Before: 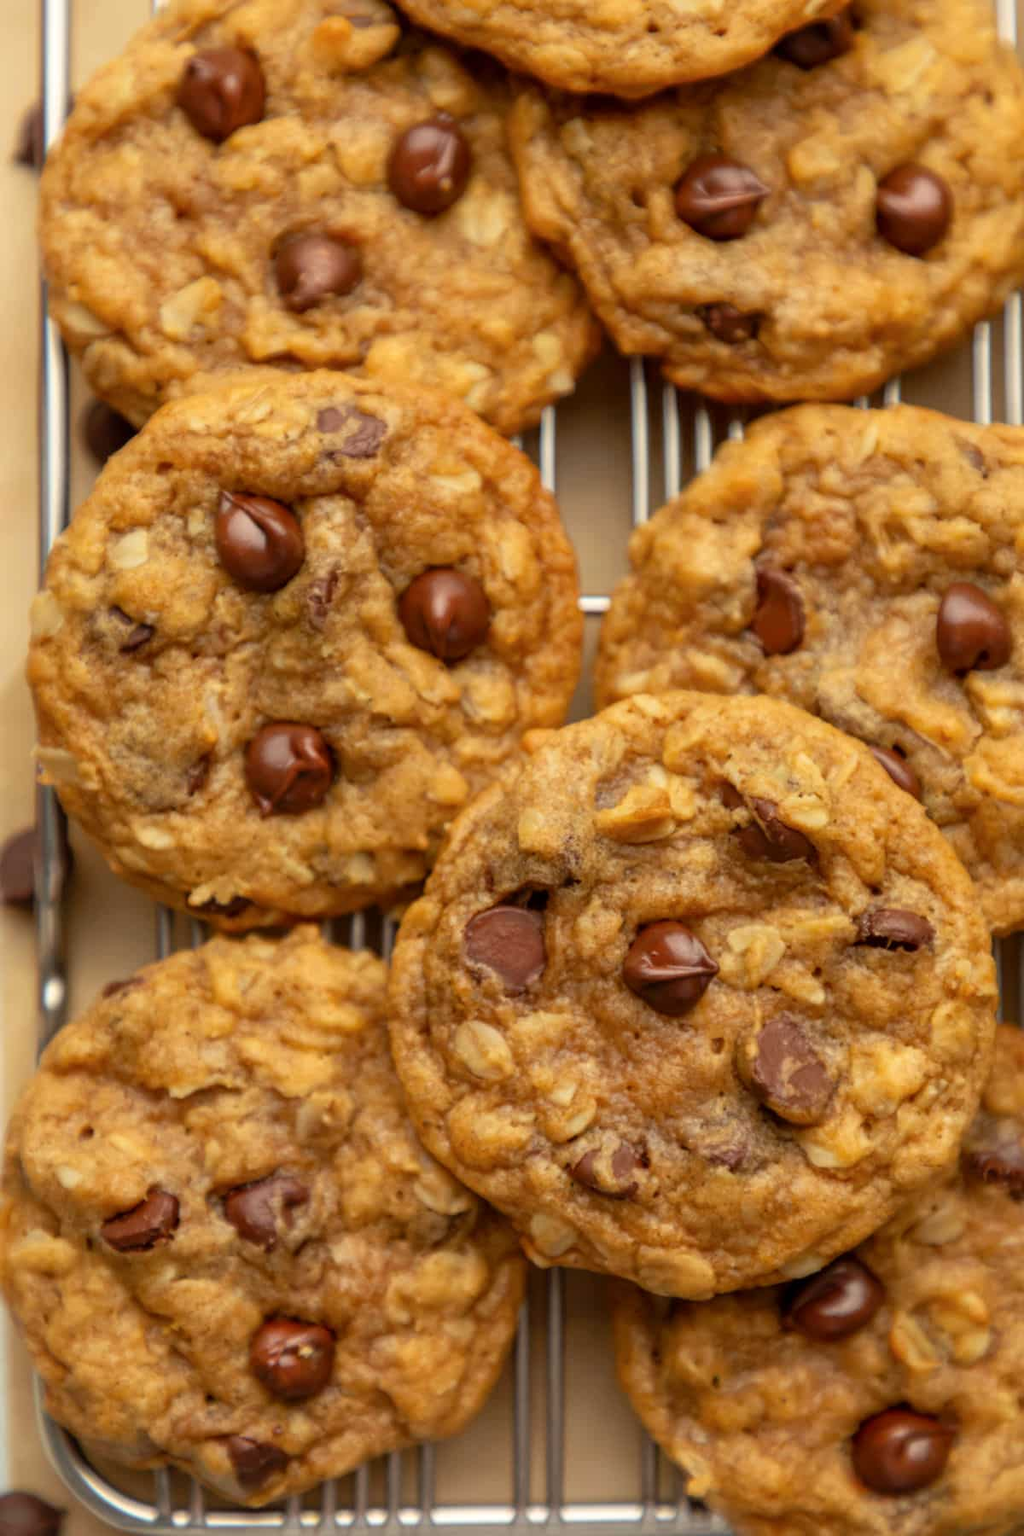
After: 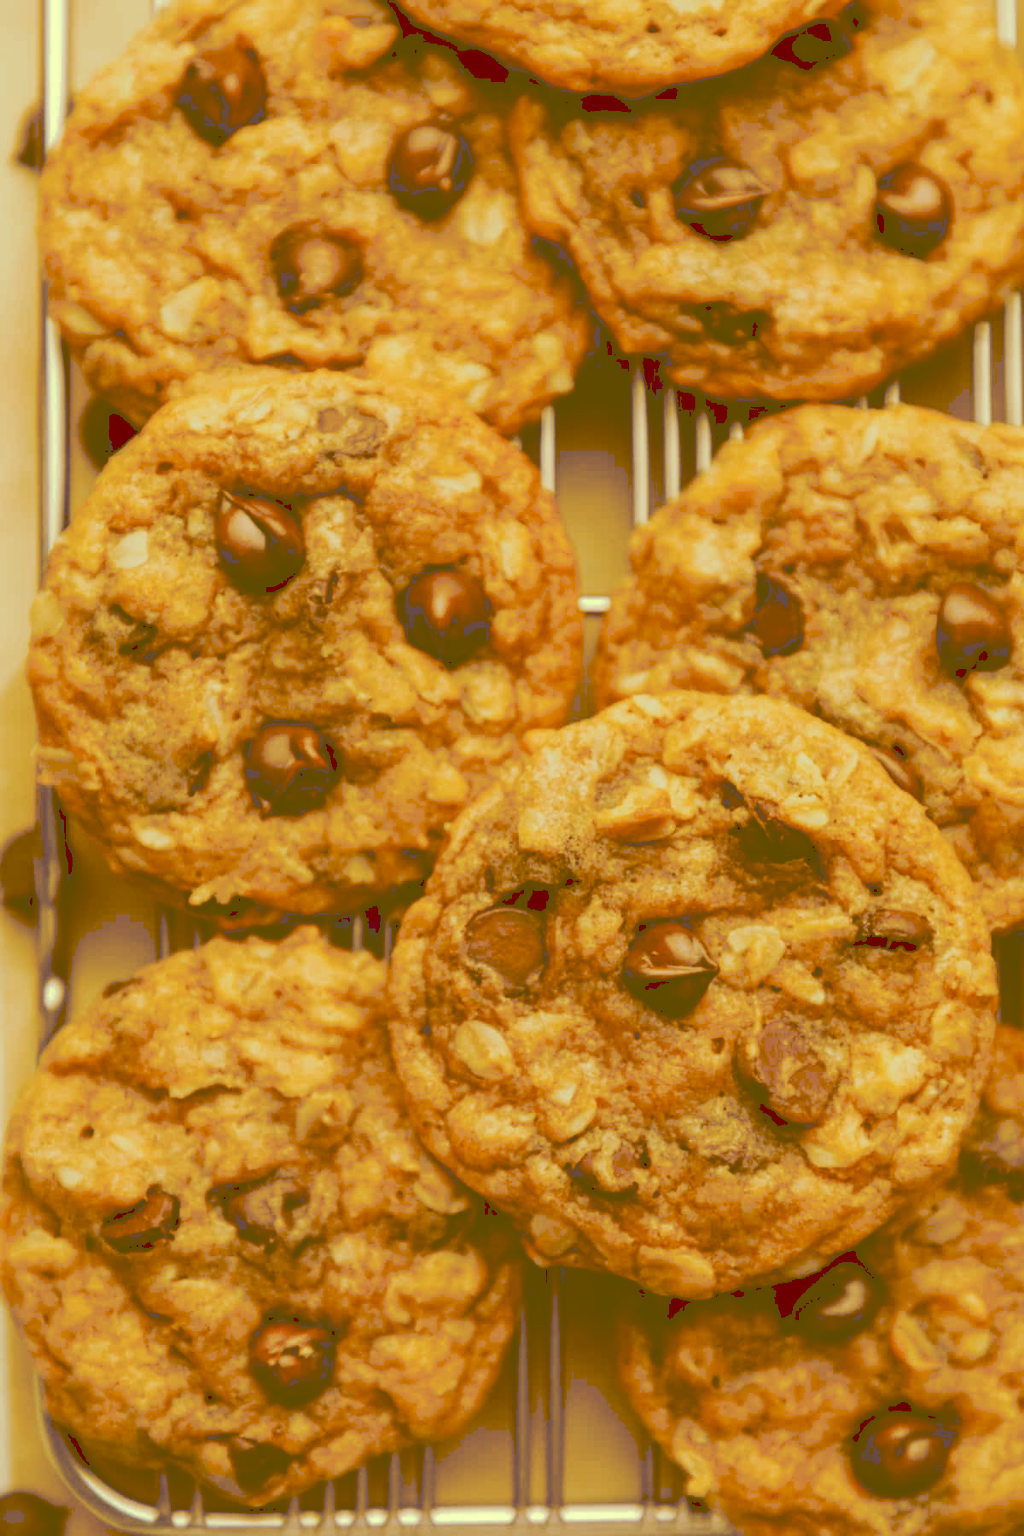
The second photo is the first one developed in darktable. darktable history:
tone curve: curves: ch0 [(0, 0) (0.003, 0.318) (0.011, 0.318) (0.025, 0.318) (0.044, 0.32) (0.069, 0.321) (0.1, 0.322) (0.136, 0.324) (0.177, 0.327) (0.224, 0.332) (0.277, 0.352) (0.335, 0.397) (0.399, 0.458) (0.468, 0.539) (0.543, 0.617) (0.623, 0.689) (0.709, 0.752) (0.801, 0.819) (0.898, 0.871) (1, 1)], preserve colors none
color look up table: target L [97.88, 86.44, 78.21, 78.67, 77.06, 64.81, 56.89, 48.34, 50.21, 39.14, 33.38, 13.99, 82.71, 84.06, 73.93, 76.78, 69.69, 64.44, 56.85, 63.23, 57.93, 49.68, 45.64, 42.71, 33.94, 31.43, 25.65, 11.24, 99.74, 85.4, 74.91, 81.48, 65.81, 87.07, 73.02, 48.77, 76.17, 49.45, 49.57, 33.22, 14.91, 29.94, 12.53, 12.7, 11.32, 66.12, 46.91, 46.54, 32.06], target a [-22.87, -27.62, -40.54, -41.28, -12.08, -7.44, -27.85, -34.91, -13.27, -14.29, -10.18, 37.8, 1.06, 1.776, 17.02, 17.72, 39.27, 46.37, 11.98, 21.9, 42.54, 33.69, 13.25, 43.54, 15.01, 28.5, 26.8, 47.84, -5.241, 11.82, 3.589, 6.832, 7.57, 8.91, 12.28, 8.27, 15.27, 44.61, 14.54, 23.37, 41.67, 24.71, 50.34, 50.67, 48, -31.35, -12.04, -8.613, -0.772], target b [50.12, 54.81, 35.7, 50.05, 31.89, 37.55, 37.32, 82.75, 21.59, 67.04, 57.04, 23.8, 64.86, 32.76, 51.83, 36.32, 31.24, 48.57, 97.42, 28.22, 99.32, 84.88, 78.16, 73.2, 58, 53.73, 43.91, 19.06, 33.83, 19.81, 4.358, 17.31, 24.14, 16.24, -4.728, 23.97, -1.582, 16.23, 15.49, 20.44, 25.36, -13.55, 21.27, 21.47, 19.16, 11.2, 10.91, -5.874, 54.68], num patches 49
